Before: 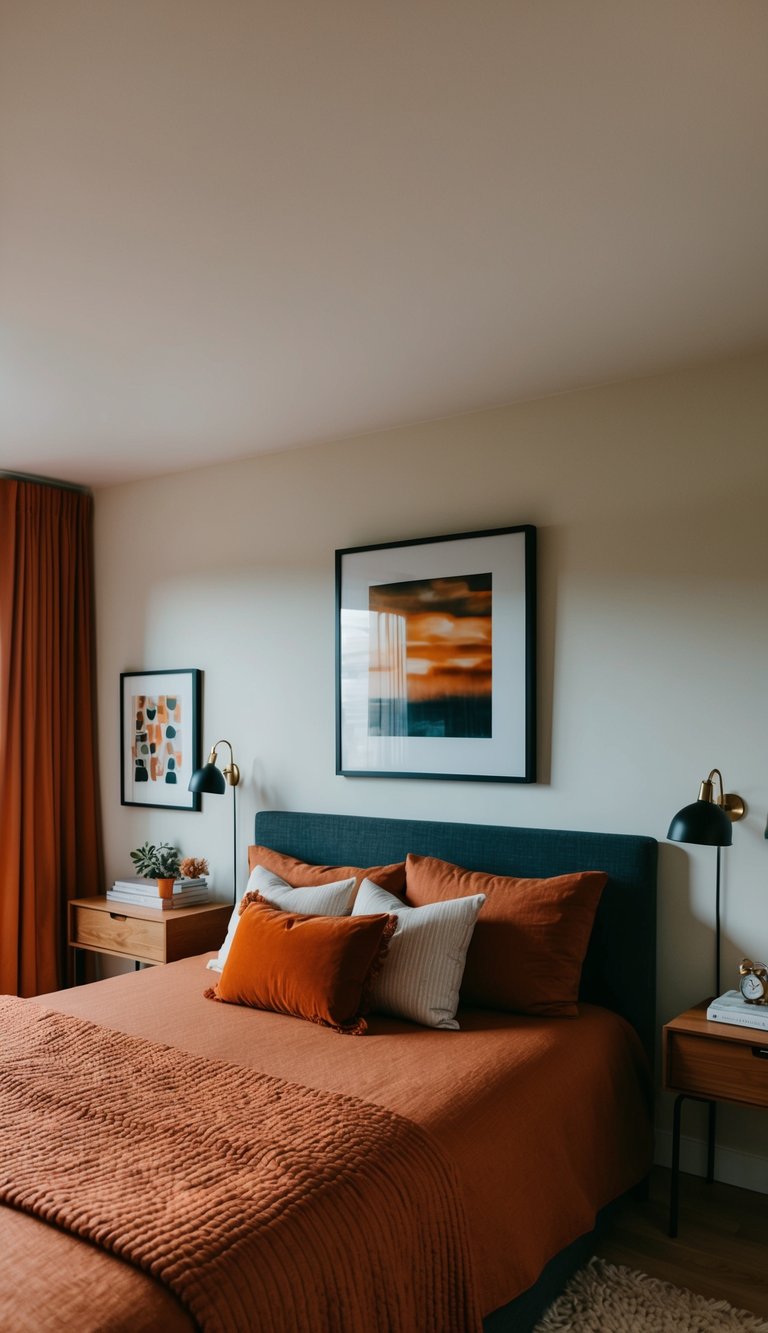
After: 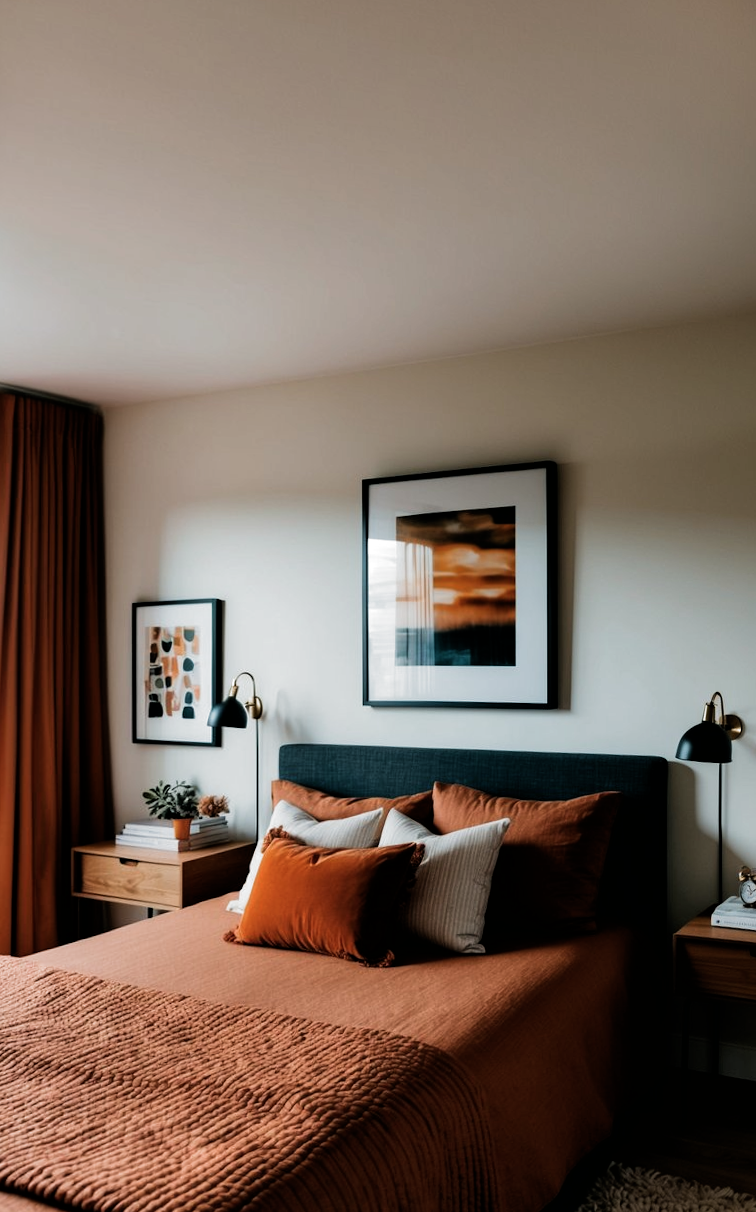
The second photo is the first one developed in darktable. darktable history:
rotate and perspective: rotation -0.013°, lens shift (vertical) -0.027, lens shift (horizontal) 0.178, crop left 0.016, crop right 0.989, crop top 0.082, crop bottom 0.918
filmic rgb: black relative exposure -8.2 EV, white relative exposure 2.2 EV, threshold 3 EV, hardness 7.11, latitude 75%, contrast 1.325, highlights saturation mix -2%, shadows ↔ highlights balance 30%, preserve chrominance RGB euclidean norm, color science v5 (2021), contrast in shadows safe, contrast in highlights safe, enable highlight reconstruction true
